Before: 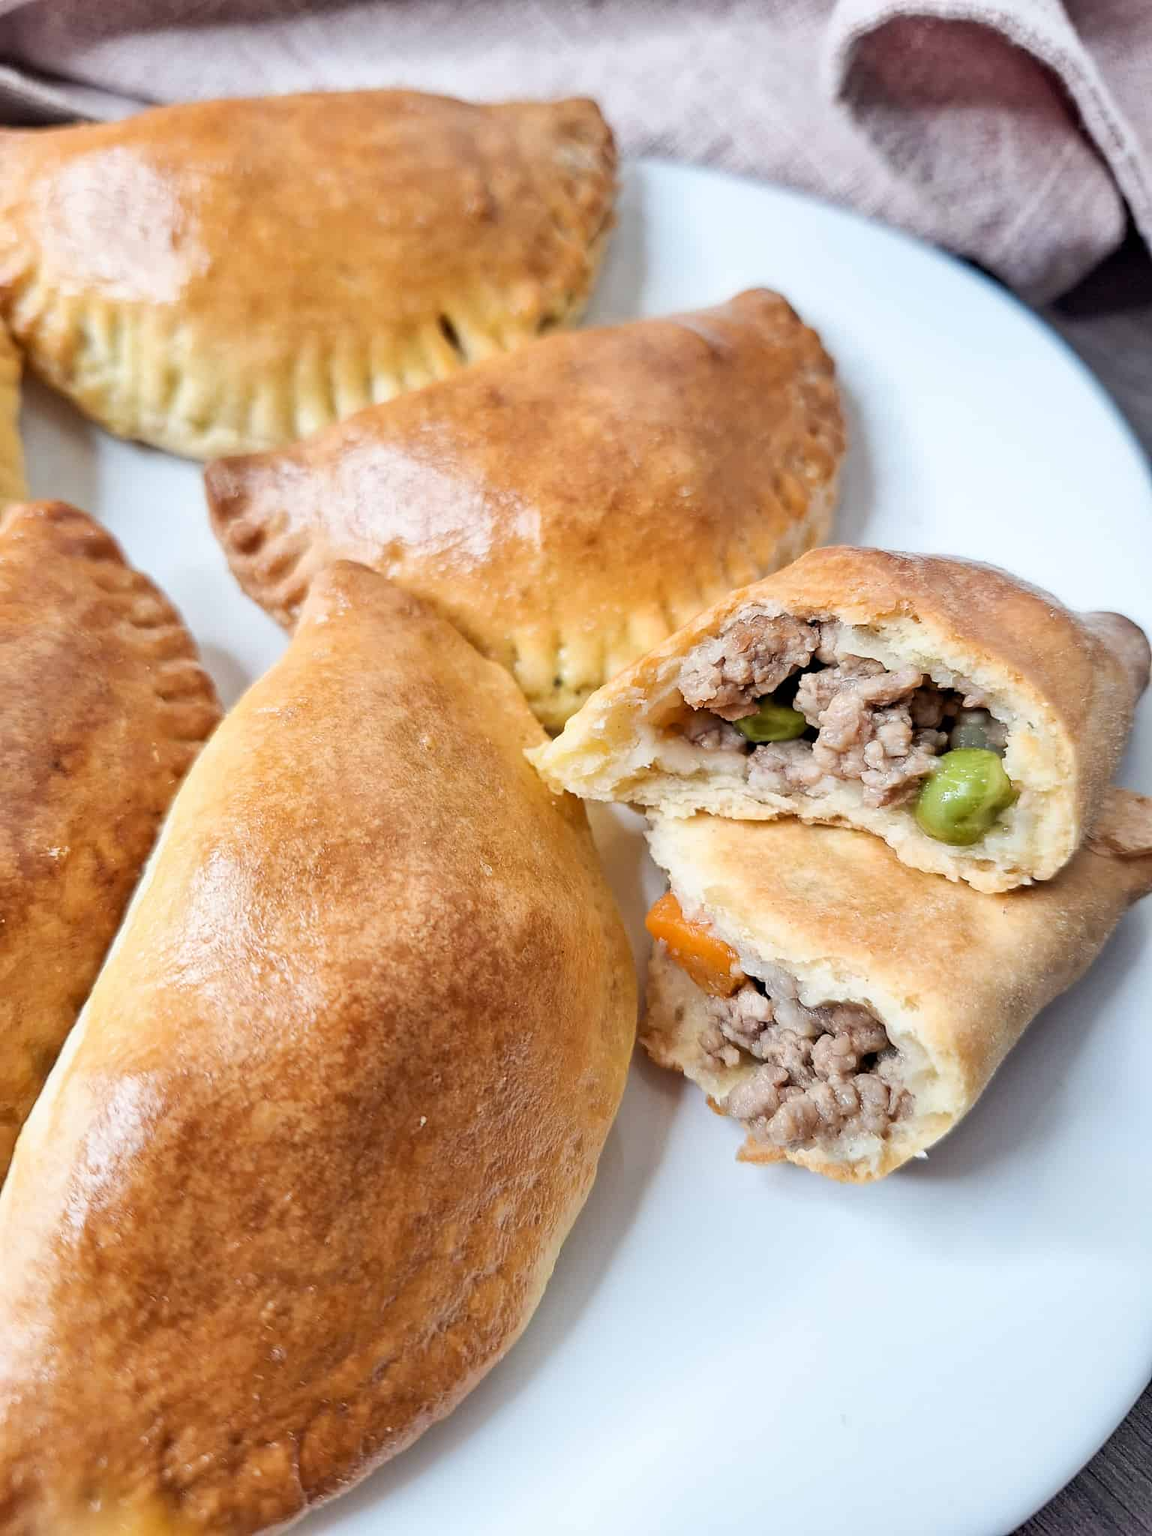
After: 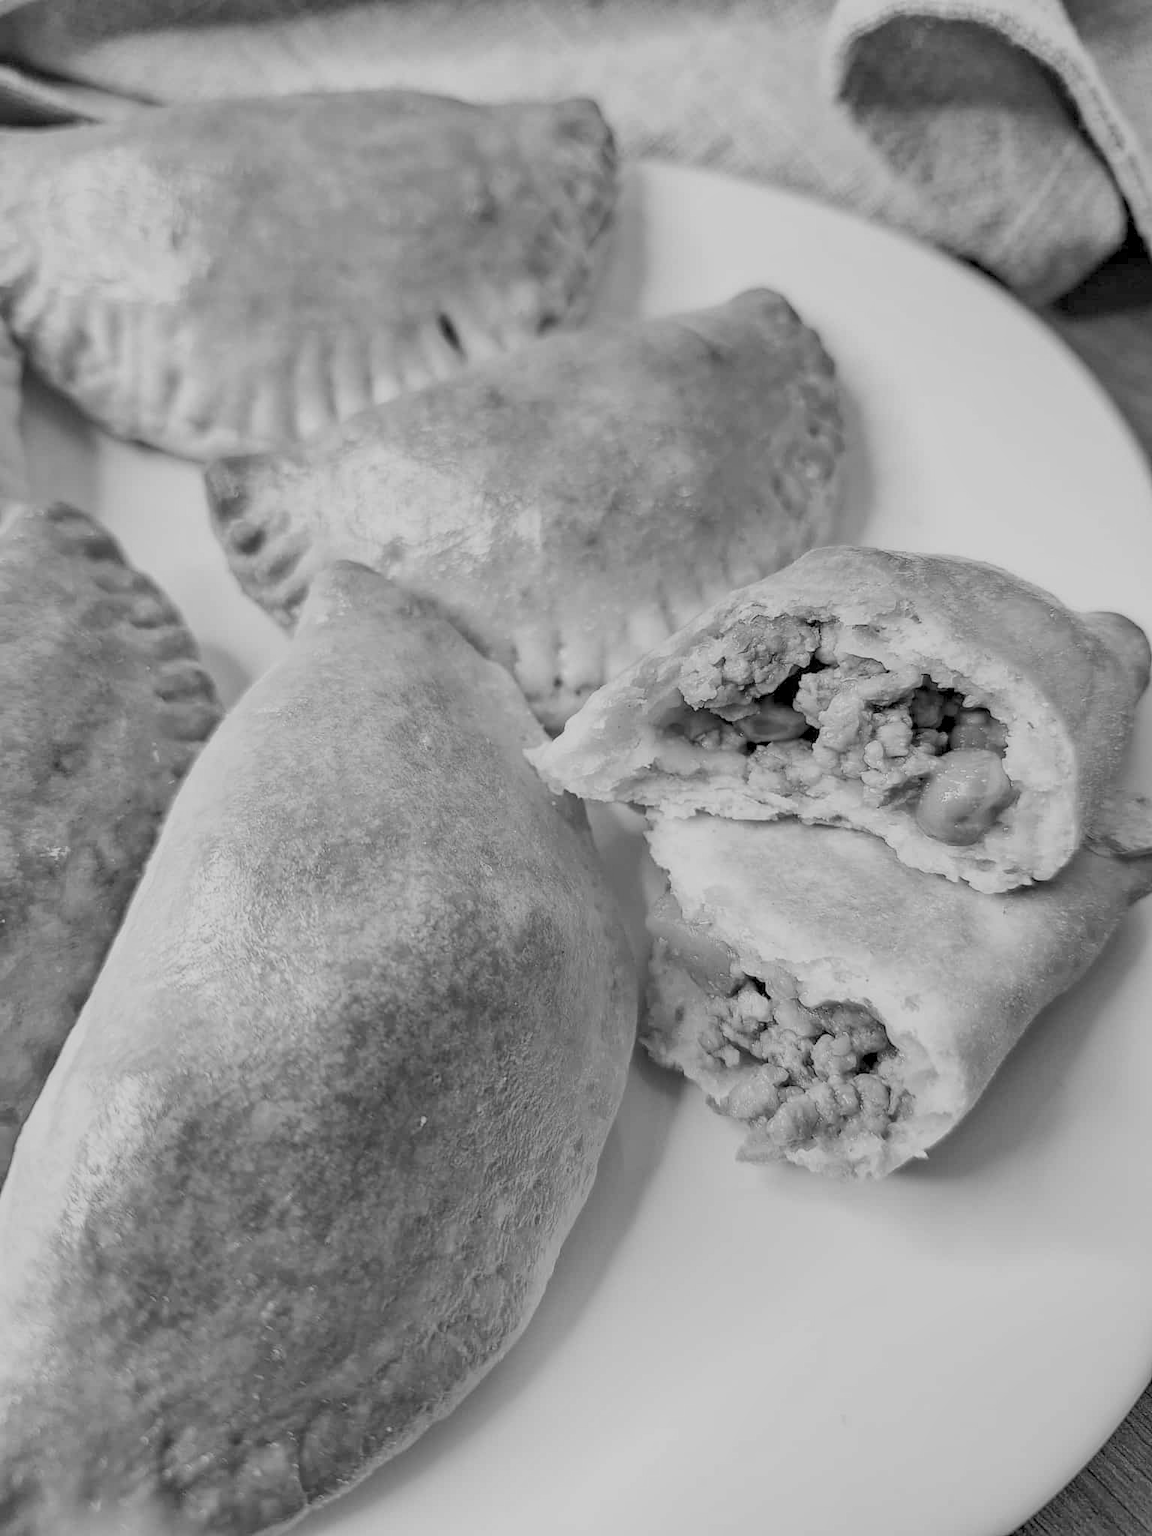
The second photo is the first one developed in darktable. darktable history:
color balance rgb: shadows lift › chroma 1%, shadows lift › hue 113°, highlights gain › chroma 0.2%, highlights gain › hue 333°, perceptual saturation grading › global saturation 20%, perceptual saturation grading › highlights -50%, perceptual saturation grading › shadows 25%, contrast -30%
monochrome: a 2.21, b -1.33, size 2.2
local contrast: on, module defaults
